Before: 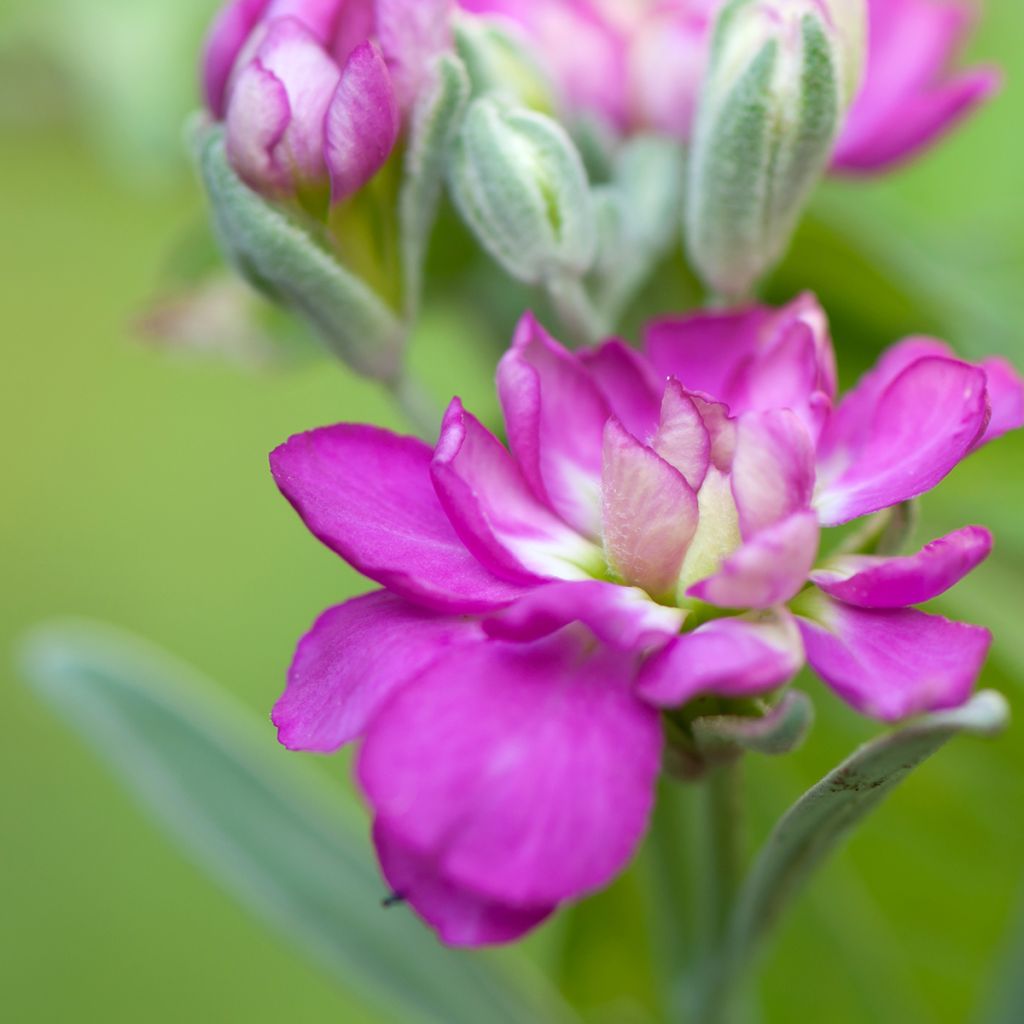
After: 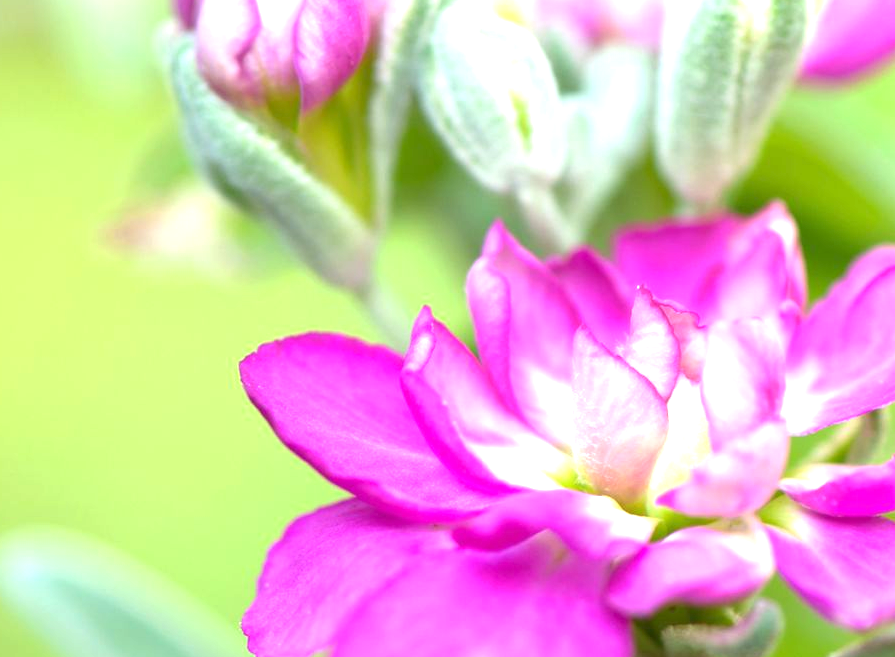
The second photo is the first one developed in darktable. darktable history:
exposure: exposure 1.234 EV, compensate highlight preservation false
crop: left 2.934%, top 8.892%, right 9.651%, bottom 26.627%
